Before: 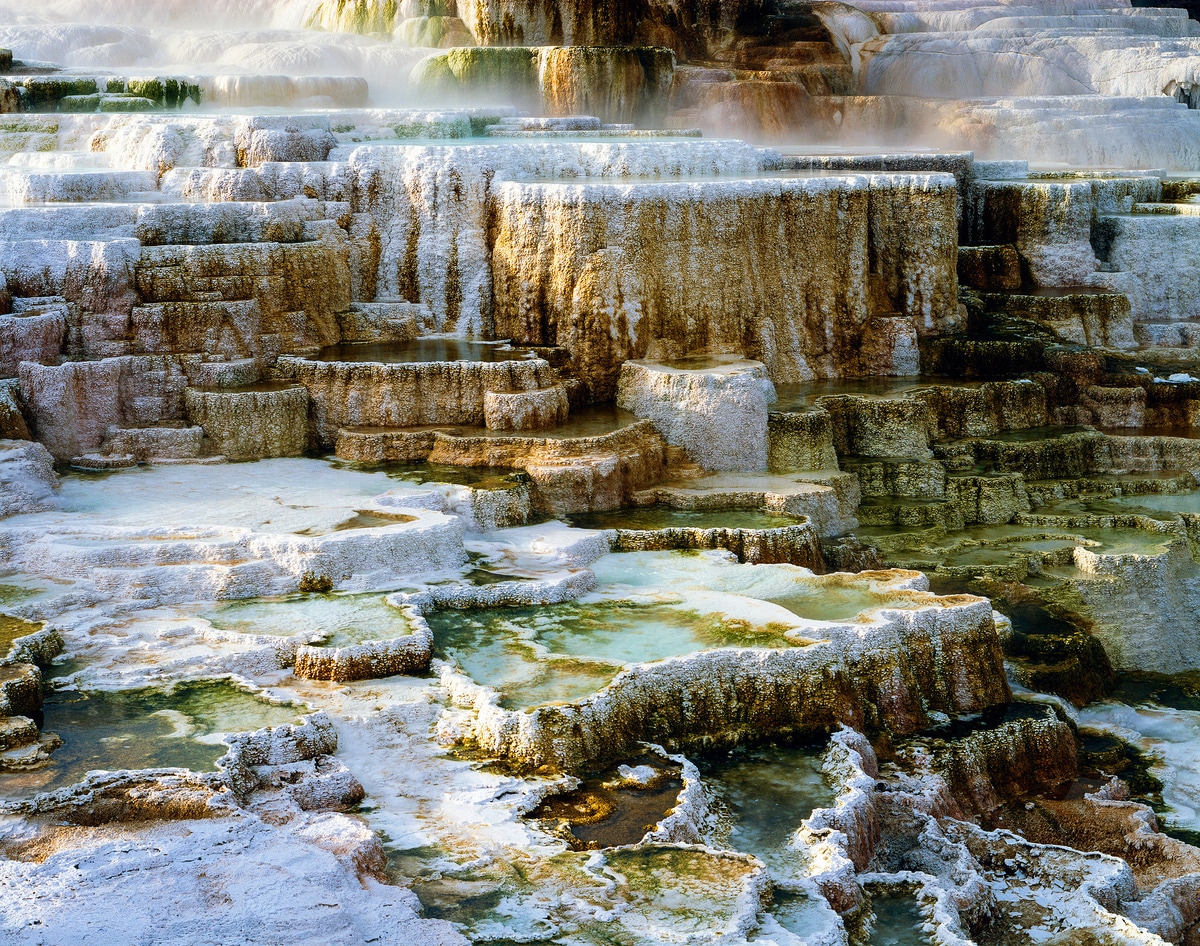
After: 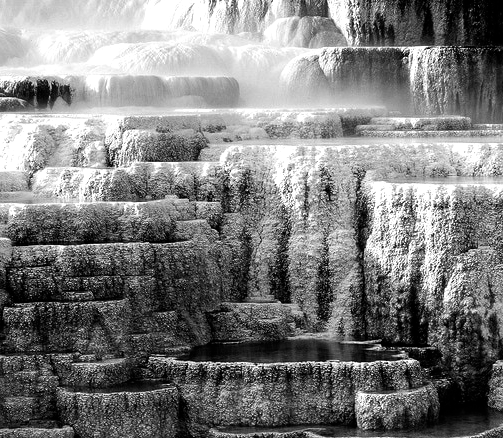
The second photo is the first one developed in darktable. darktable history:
white balance: emerald 1
crop and rotate: left 10.817%, top 0.062%, right 47.194%, bottom 53.626%
color balance: mode lift, gamma, gain (sRGB), lift [1.014, 0.966, 0.918, 0.87], gamma [0.86, 0.734, 0.918, 0.976], gain [1.063, 1.13, 1.063, 0.86]
monochrome: a -71.75, b 75.82
